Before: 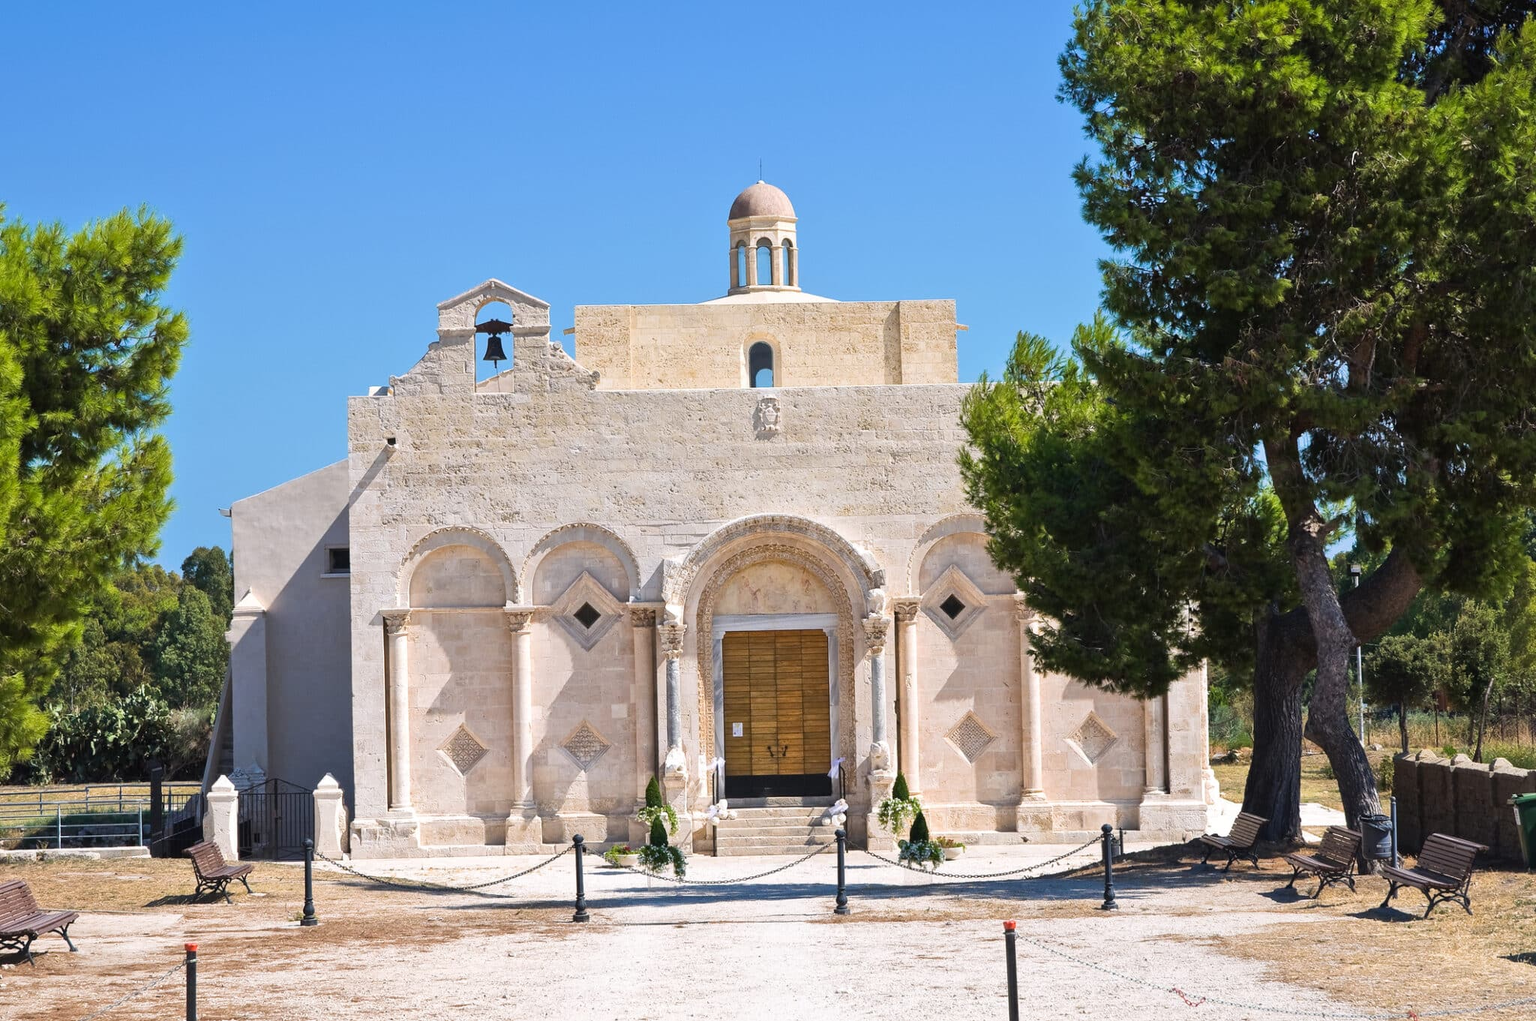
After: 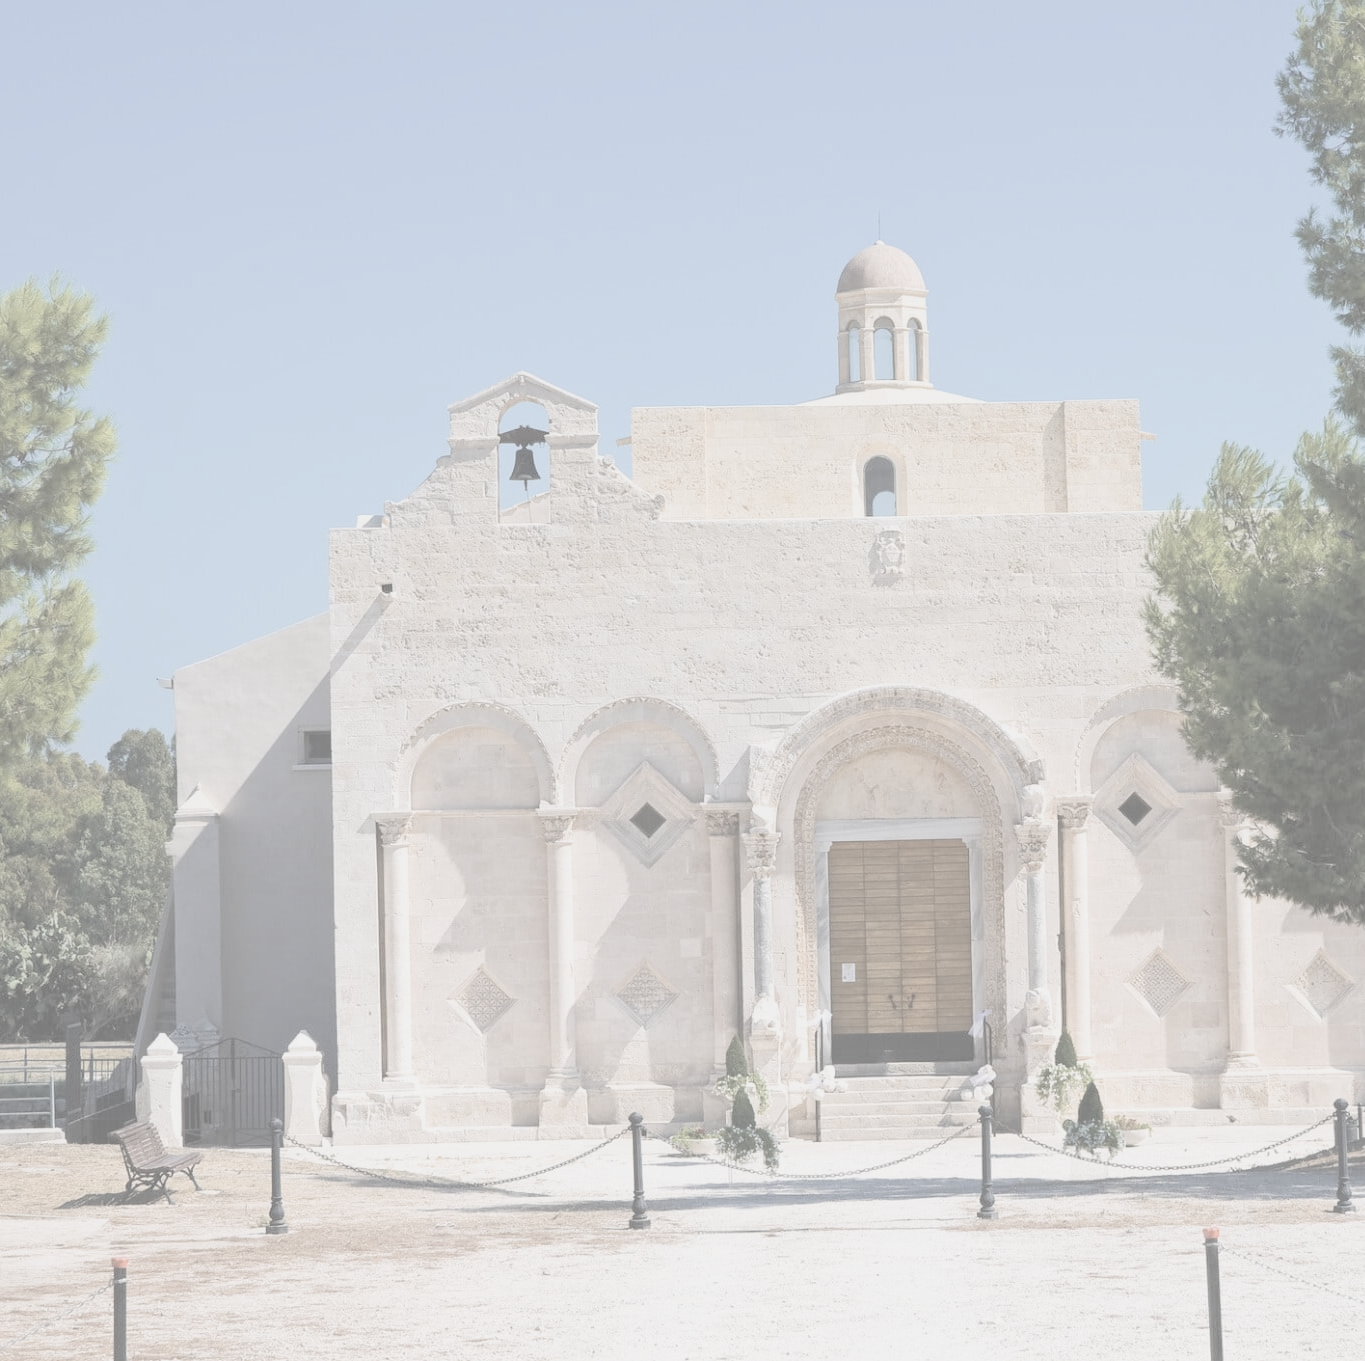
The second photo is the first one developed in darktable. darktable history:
tone equalizer: -8 EV -0.001 EV, -7 EV 0.001 EV, -6 EV -0.002 EV, -5 EV -0.003 EV, -4 EV -0.062 EV, -3 EV -0.222 EV, -2 EV -0.267 EV, -1 EV 0.105 EV, +0 EV 0.303 EV
contrast brightness saturation: contrast -0.32, brightness 0.75, saturation -0.78
exposure: compensate highlight preservation false
contrast equalizer: octaves 7, y [[0.6 ×6], [0.55 ×6], [0 ×6], [0 ×6], [0 ×6]], mix -0.3
crop and rotate: left 6.617%, right 26.717%
